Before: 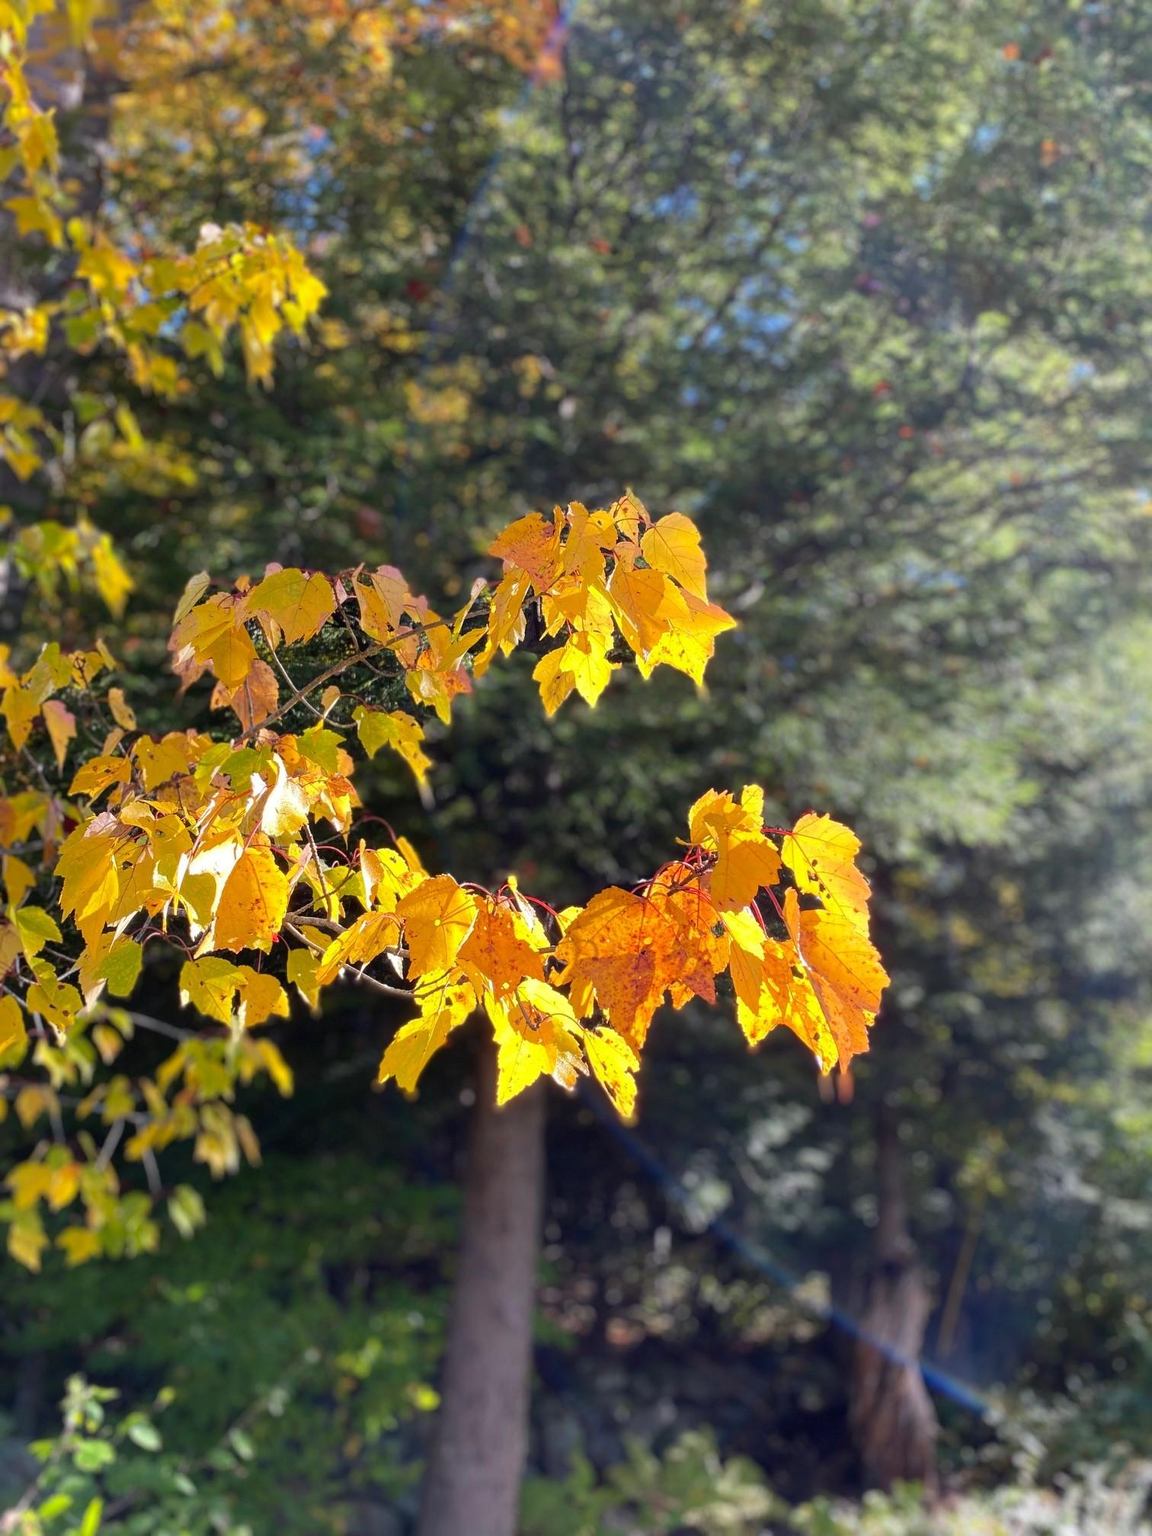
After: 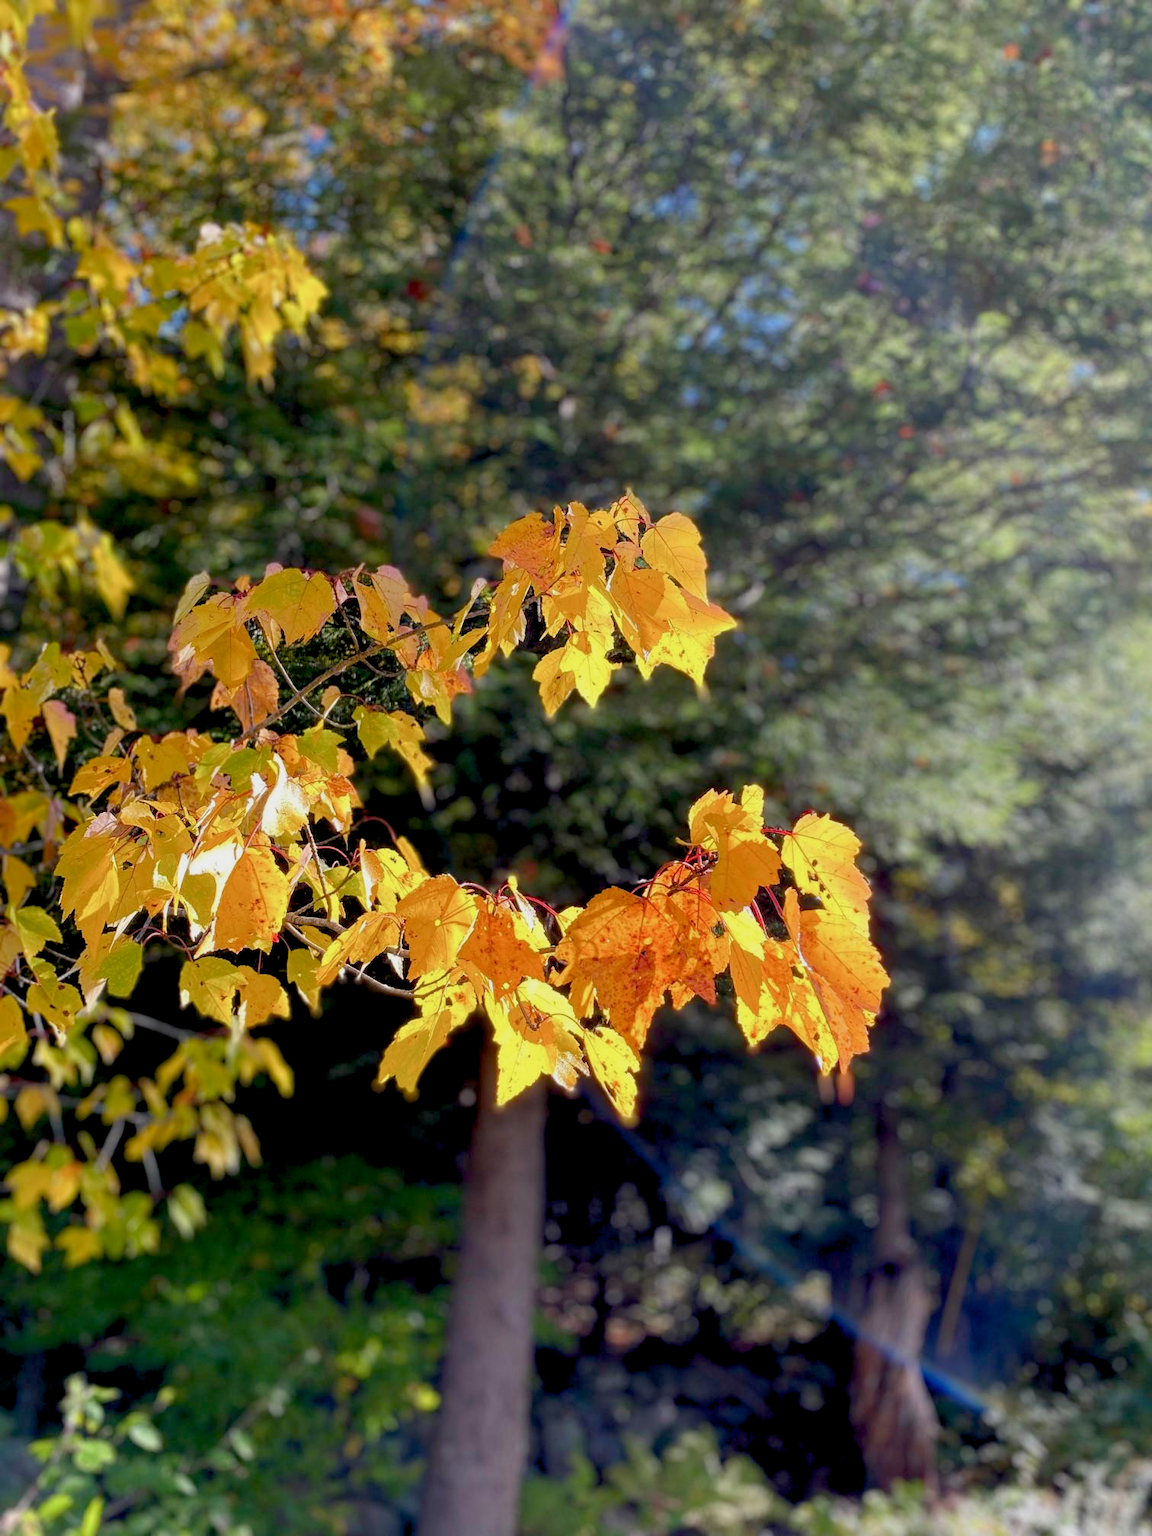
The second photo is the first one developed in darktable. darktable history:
color balance rgb: global offset › luminance -1.425%, perceptual saturation grading › global saturation 0.174%, perceptual saturation grading › highlights -15.144%, perceptual saturation grading › shadows 25.033%, contrast -9.375%
